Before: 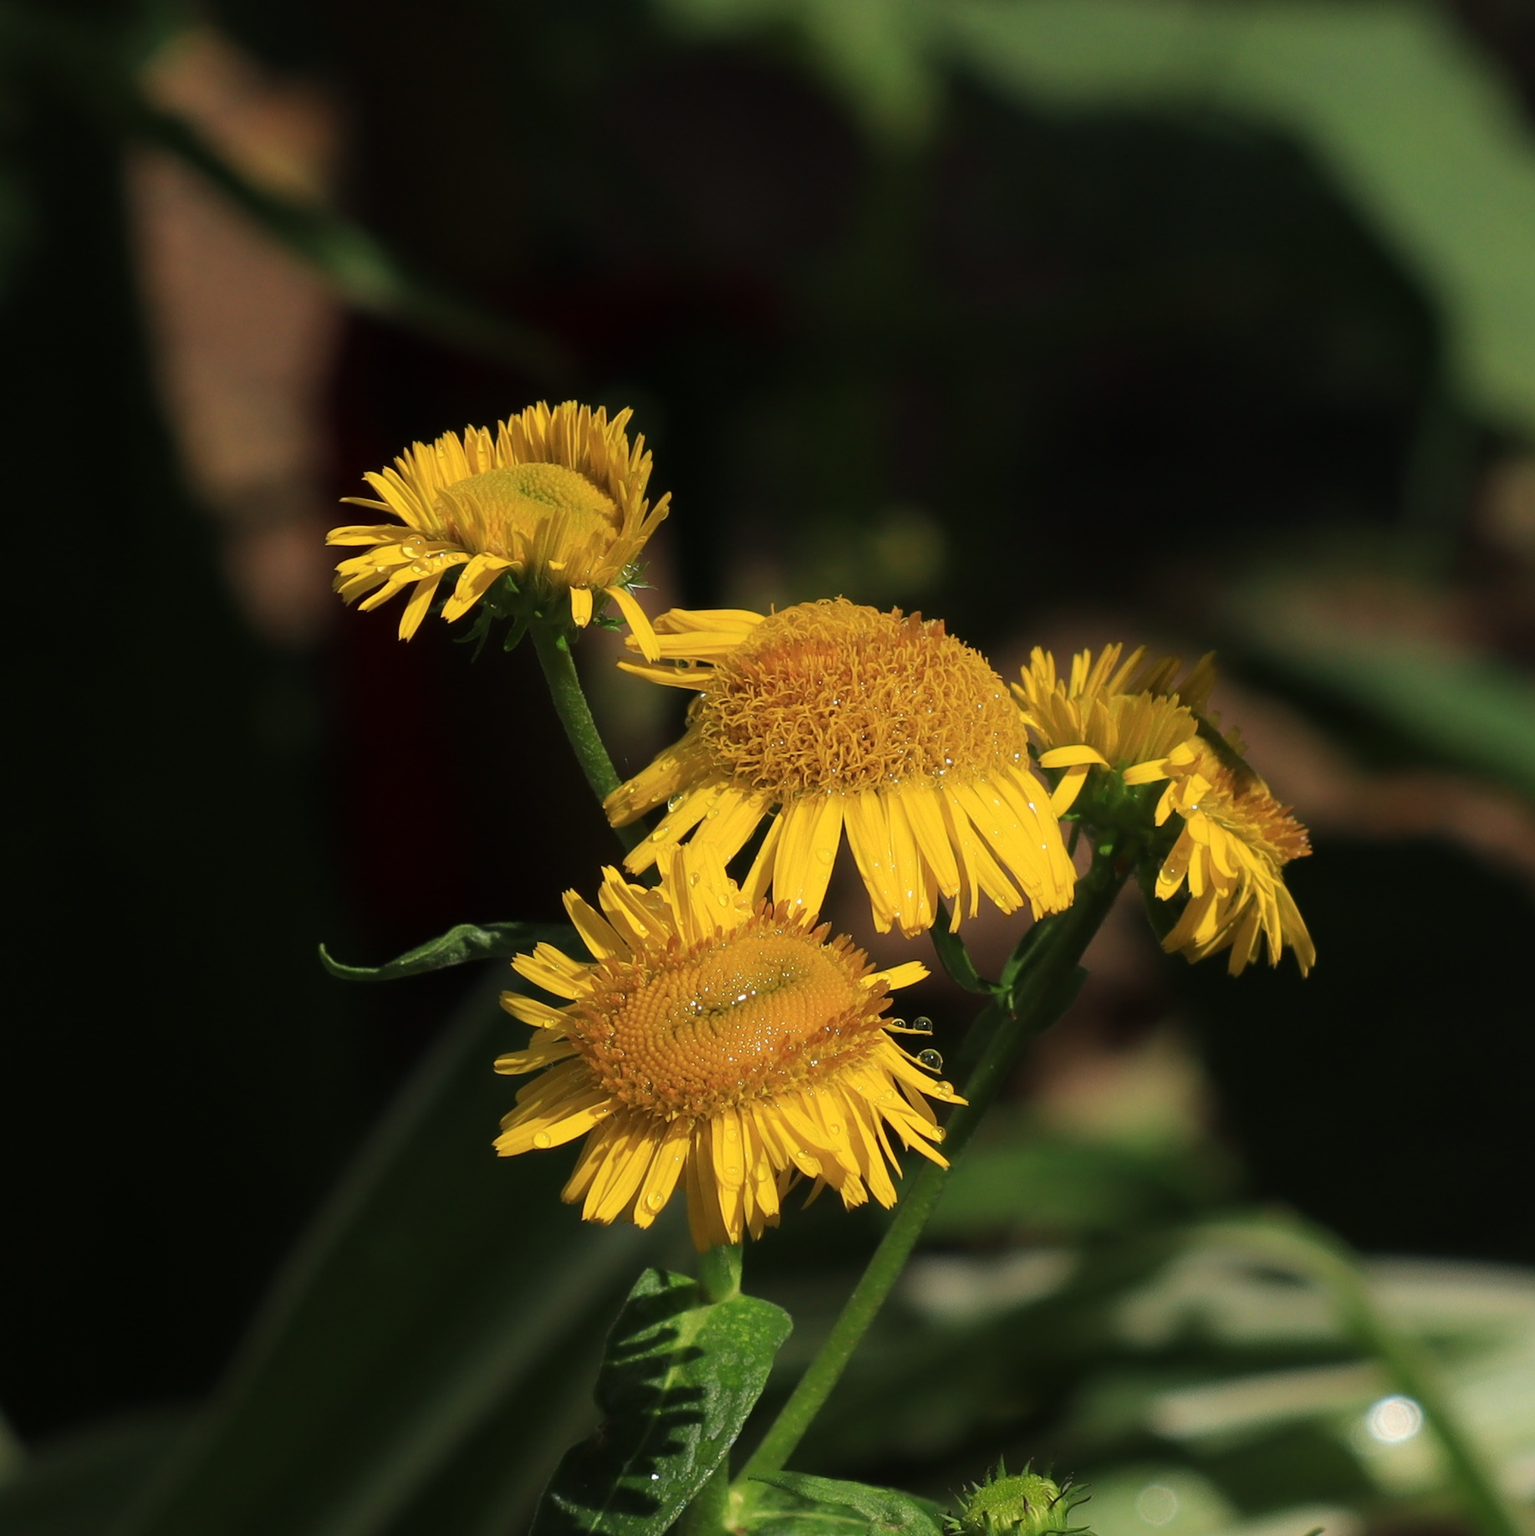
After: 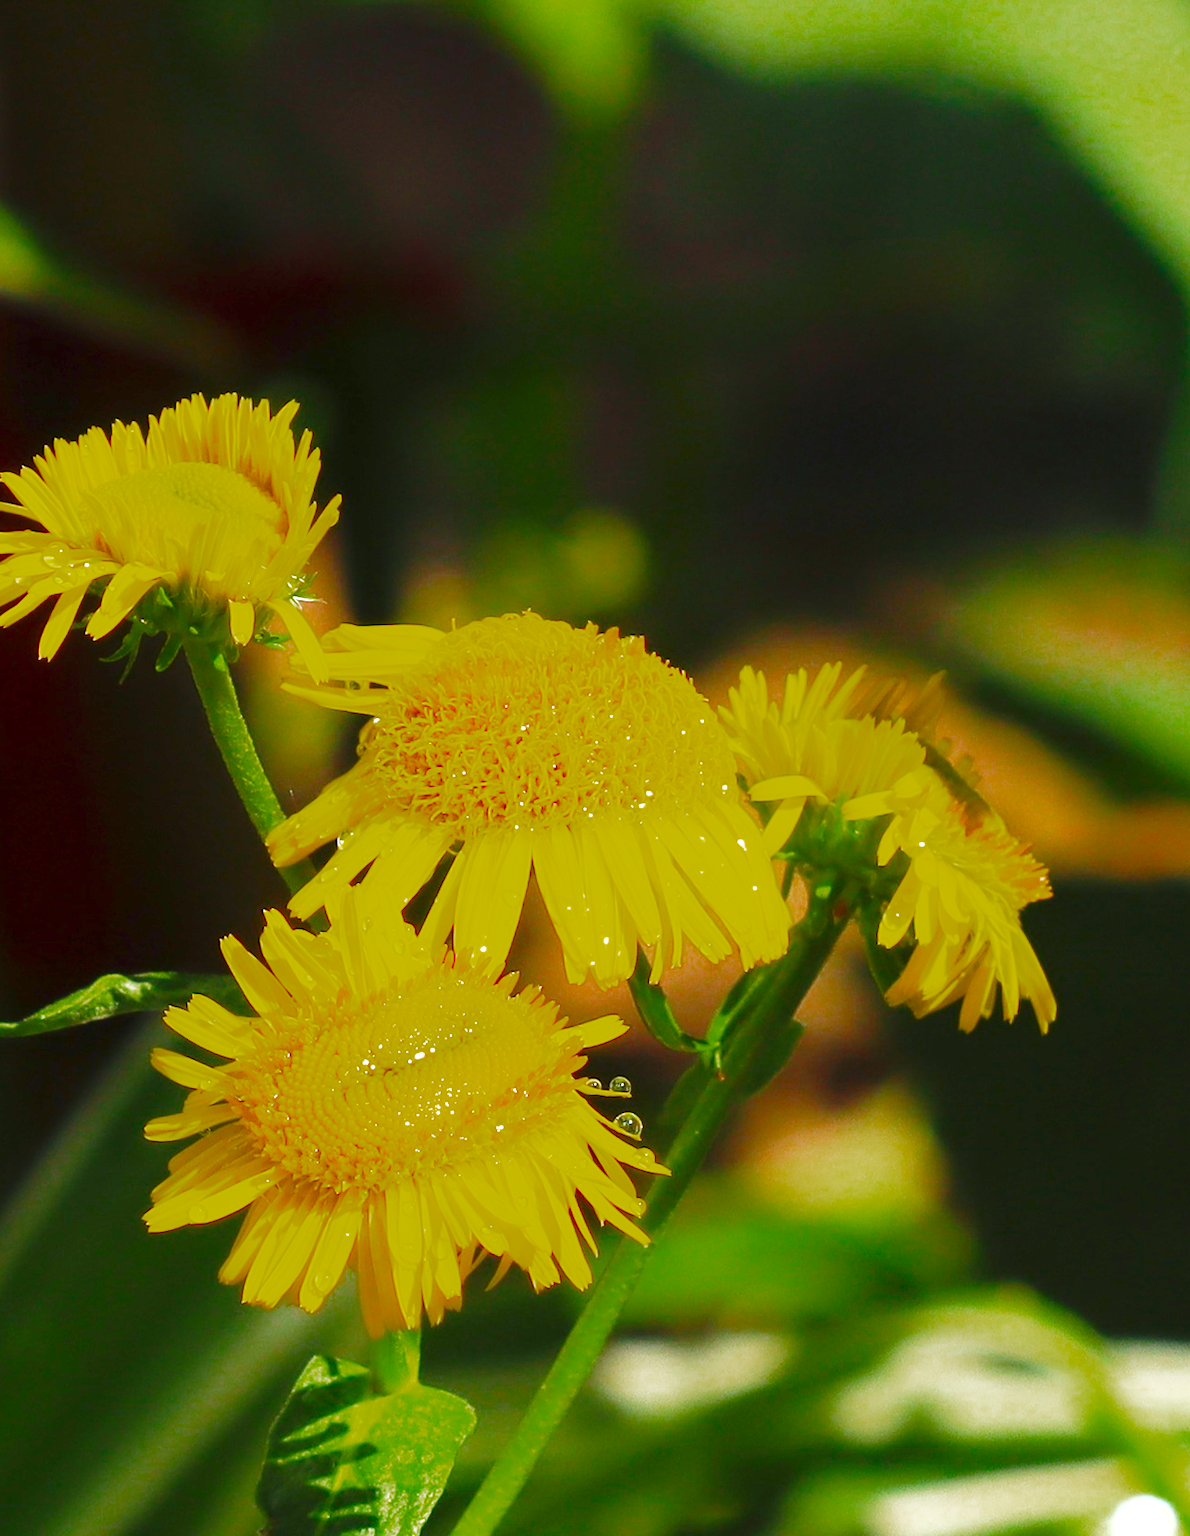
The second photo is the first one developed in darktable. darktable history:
local contrast: mode bilateral grid, contrast 99, coarseness 100, detail 89%, midtone range 0.2
crop and rotate: left 23.791%, top 3.078%, right 6.318%, bottom 6.737%
color balance rgb: power › hue 308.26°, perceptual saturation grading › global saturation 31.204%, global vibrance 20%
color zones: curves: ch0 [(0.27, 0.396) (0.563, 0.504) (0.75, 0.5) (0.787, 0.307)], mix 27.65%
base curve: curves: ch0 [(0, 0) (0.028, 0.03) (0.121, 0.232) (0.46, 0.748) (0.859, 0.968) (1, 1)], preserve colors none
exposure: exposure 1.995 EV, compensate highlight preservation false
